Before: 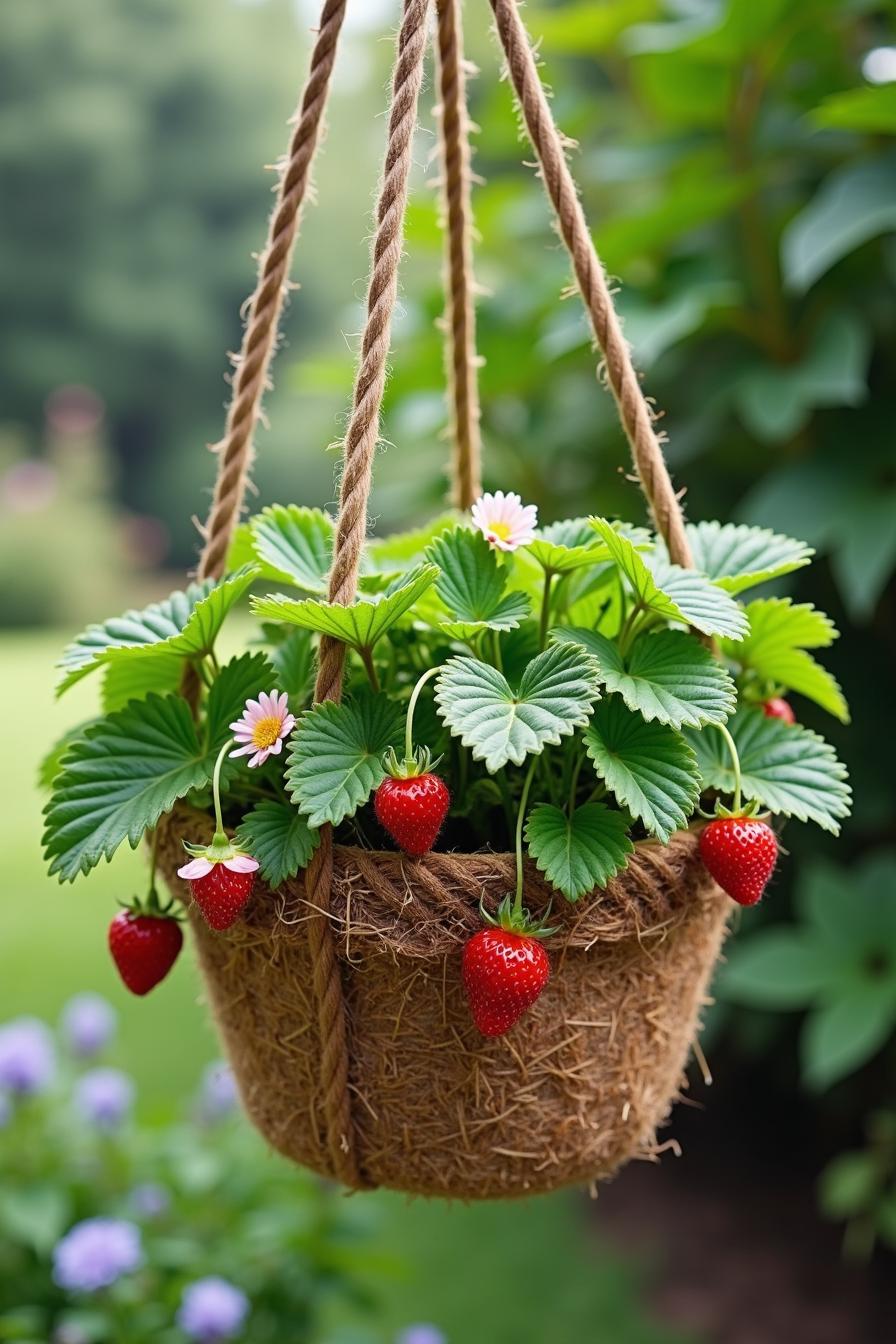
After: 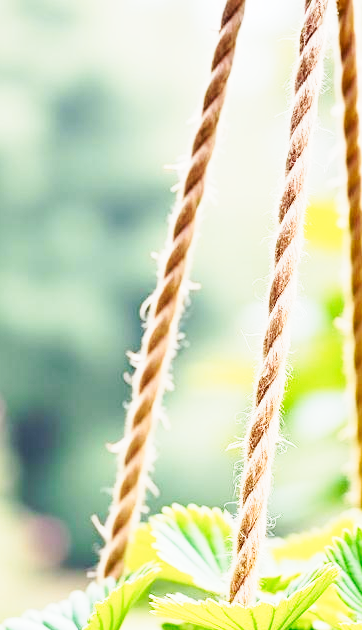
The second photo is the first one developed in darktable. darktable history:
tone curve: curves: ch0 [(0, 0) (0.003, 0.003) (0.011, 0.011) (0.025, 0.026) (0.044, 0.045) (0.069, 0.087) (0.1, 0.141) (0.136, 0.202) (0.177, 0.271) (0.224, 0.357) (0.277, 0.461) (0.335, 0.583) (0.399, 0.685) (0.468, 0.782) (0.543, 0.867) (0.623, 0.927) (0.709, 0.96) (0.801, 0.975) (0.898, 0.987) (1, 1)], preserve colors none
exposure: compensate highlight preservation false
crop and rotate: left 11.209%, top 0.06%, right 48.35%, bottom 53.059%
